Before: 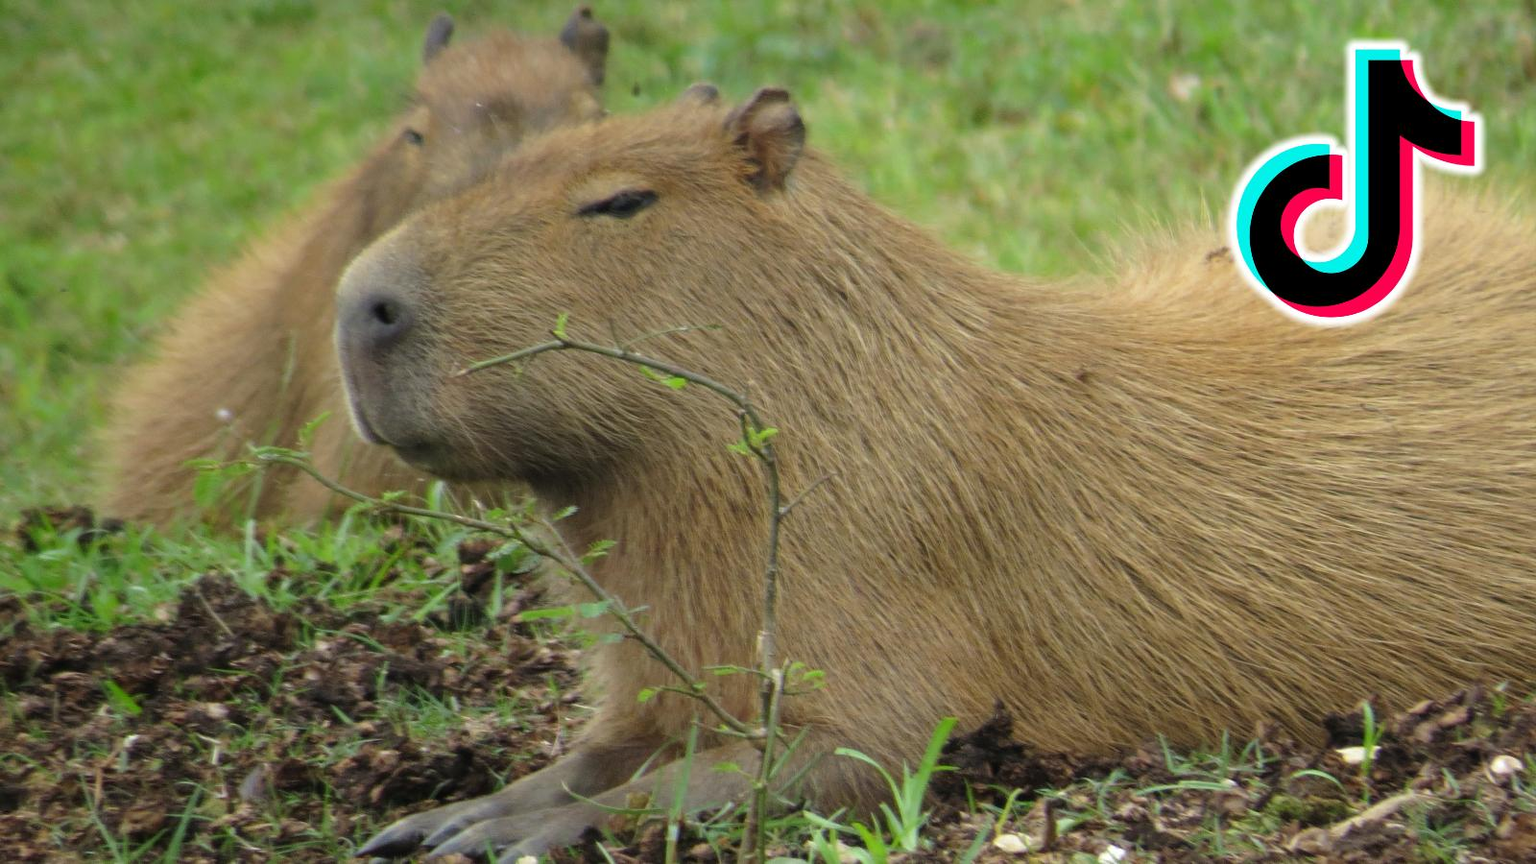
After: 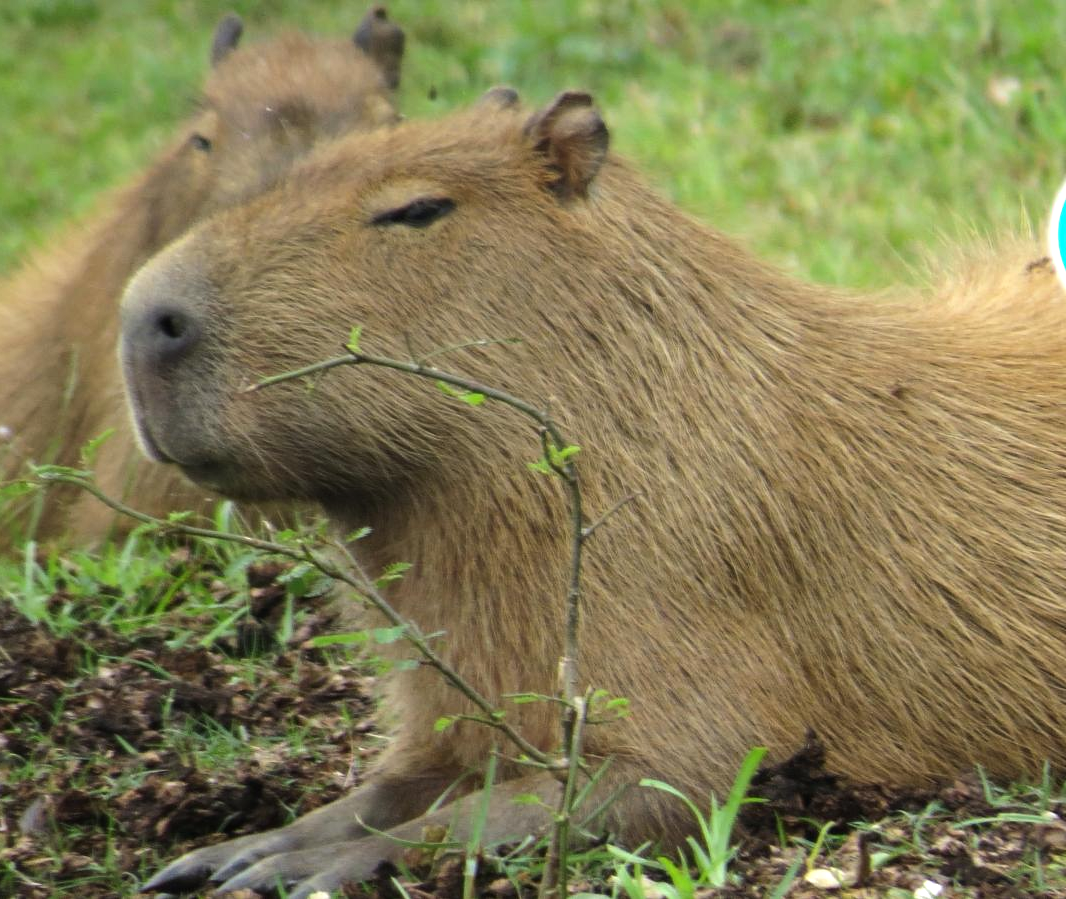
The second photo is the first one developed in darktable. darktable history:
tone equalizer: -8 EV -0.417 EV, -7 EV -0.389 EV, -6 EV -0.333 EV, -5 EV -0.222 EV, -3 EV 0.222 EV, -2 EV 0.333 EV, -1 EV 0.389 EV, +0 EV 0.417 EV, edges refinement/feathering 500, mask exposure compensation -1.57 EV, preserve details no
crop and rotate: left 14.385%, right 18.948%
